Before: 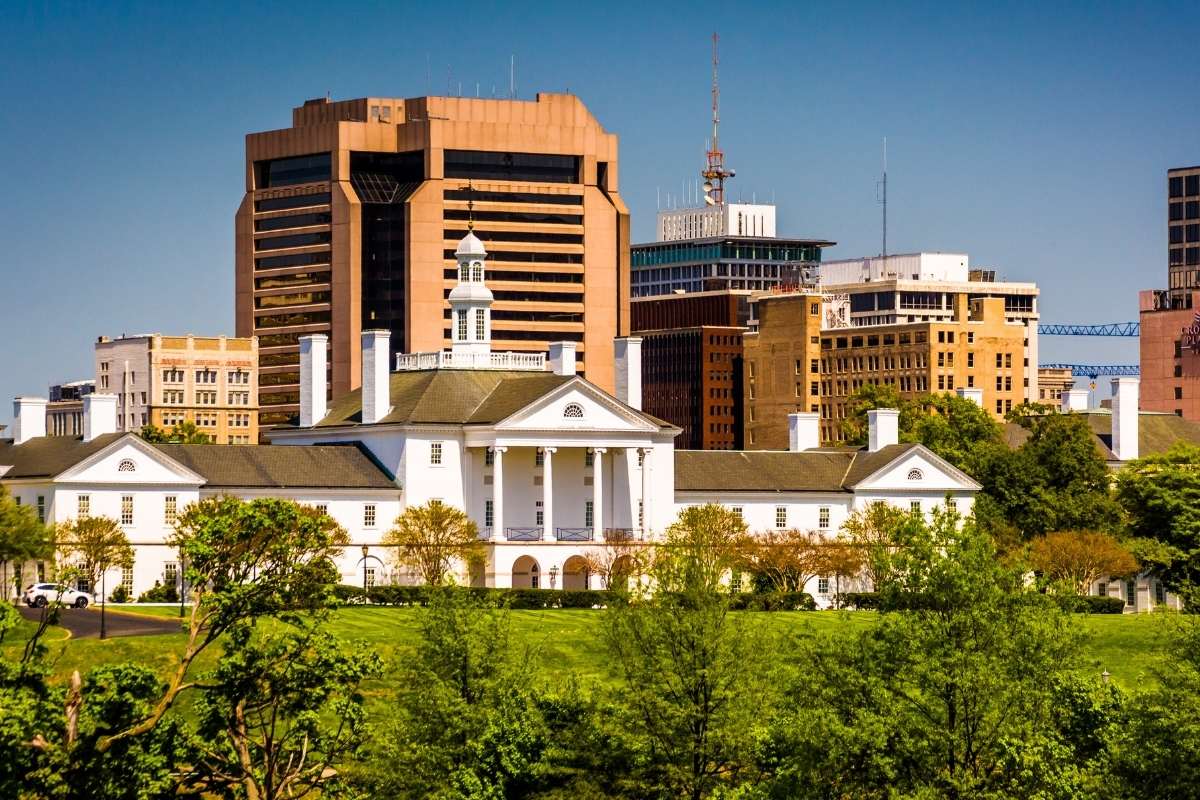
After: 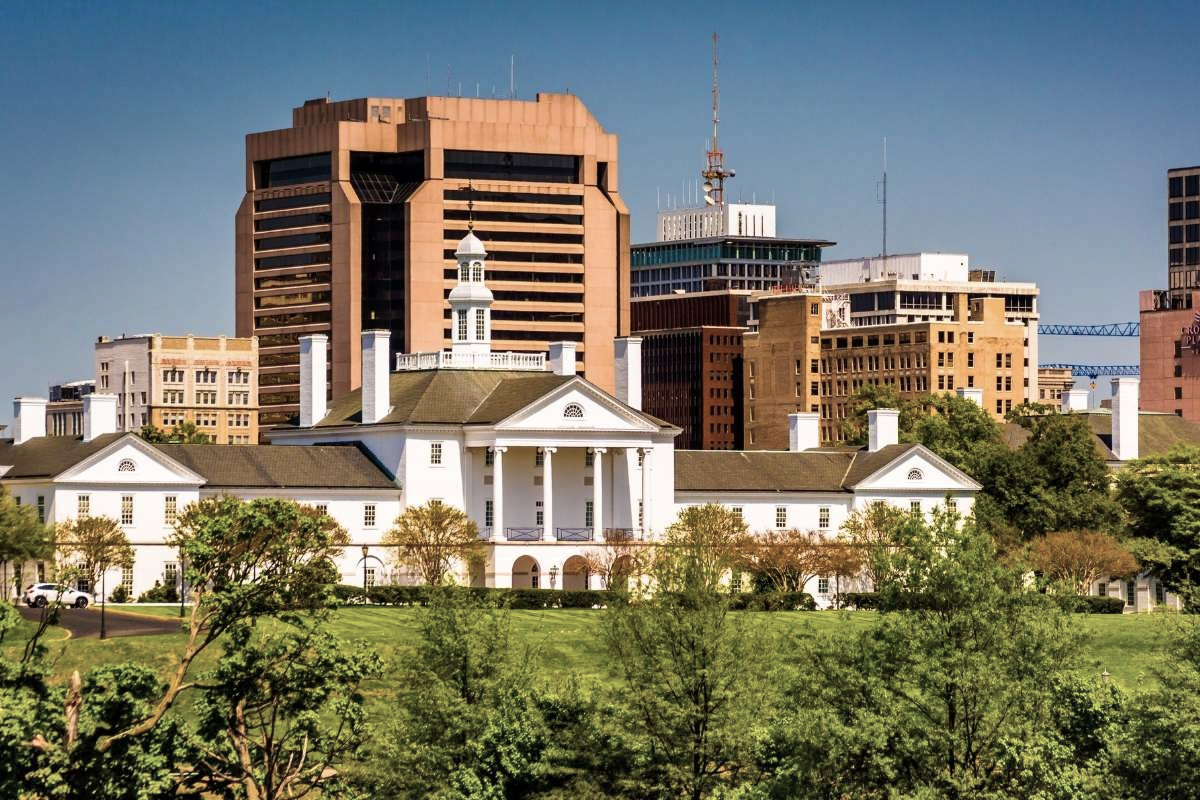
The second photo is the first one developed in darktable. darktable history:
shadows and highlights: shadows 60, highlights -60.23, soften with gaussian
color balance: input saturation 80.07%
